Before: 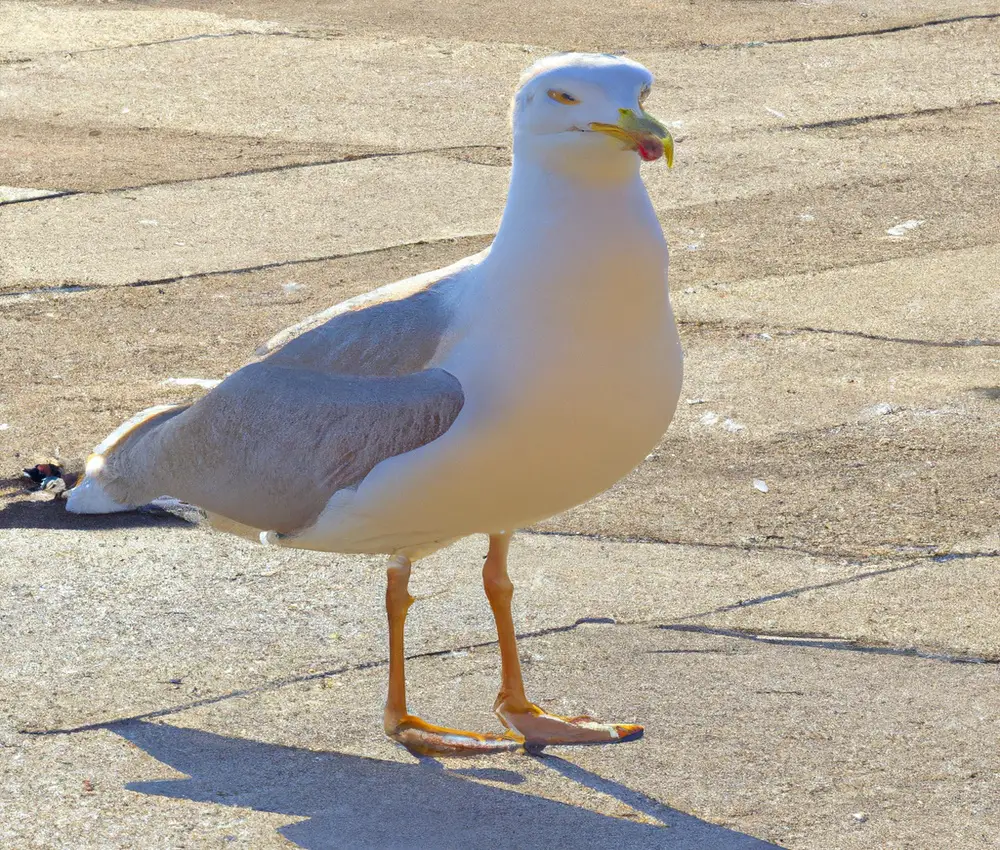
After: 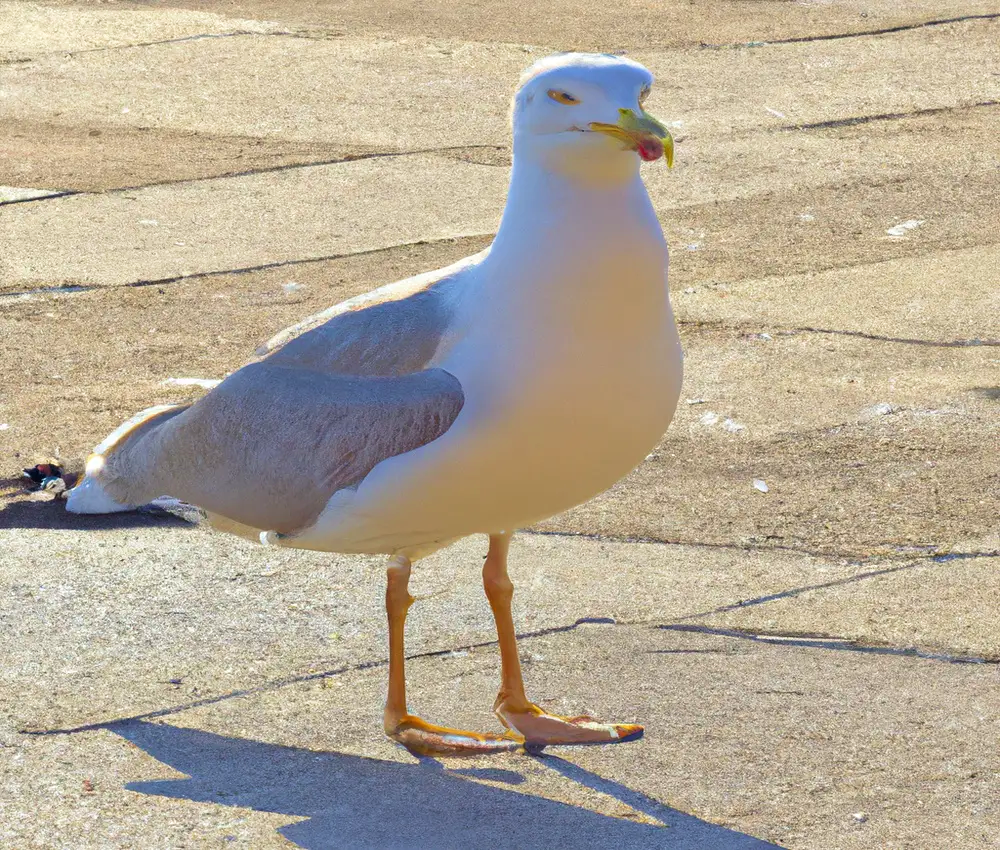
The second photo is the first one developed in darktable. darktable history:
local contrast: mode bilateral grid, contrast 14, coarseness 36, detail 105%, midtone range 0.2
velvia: on, module defaults
